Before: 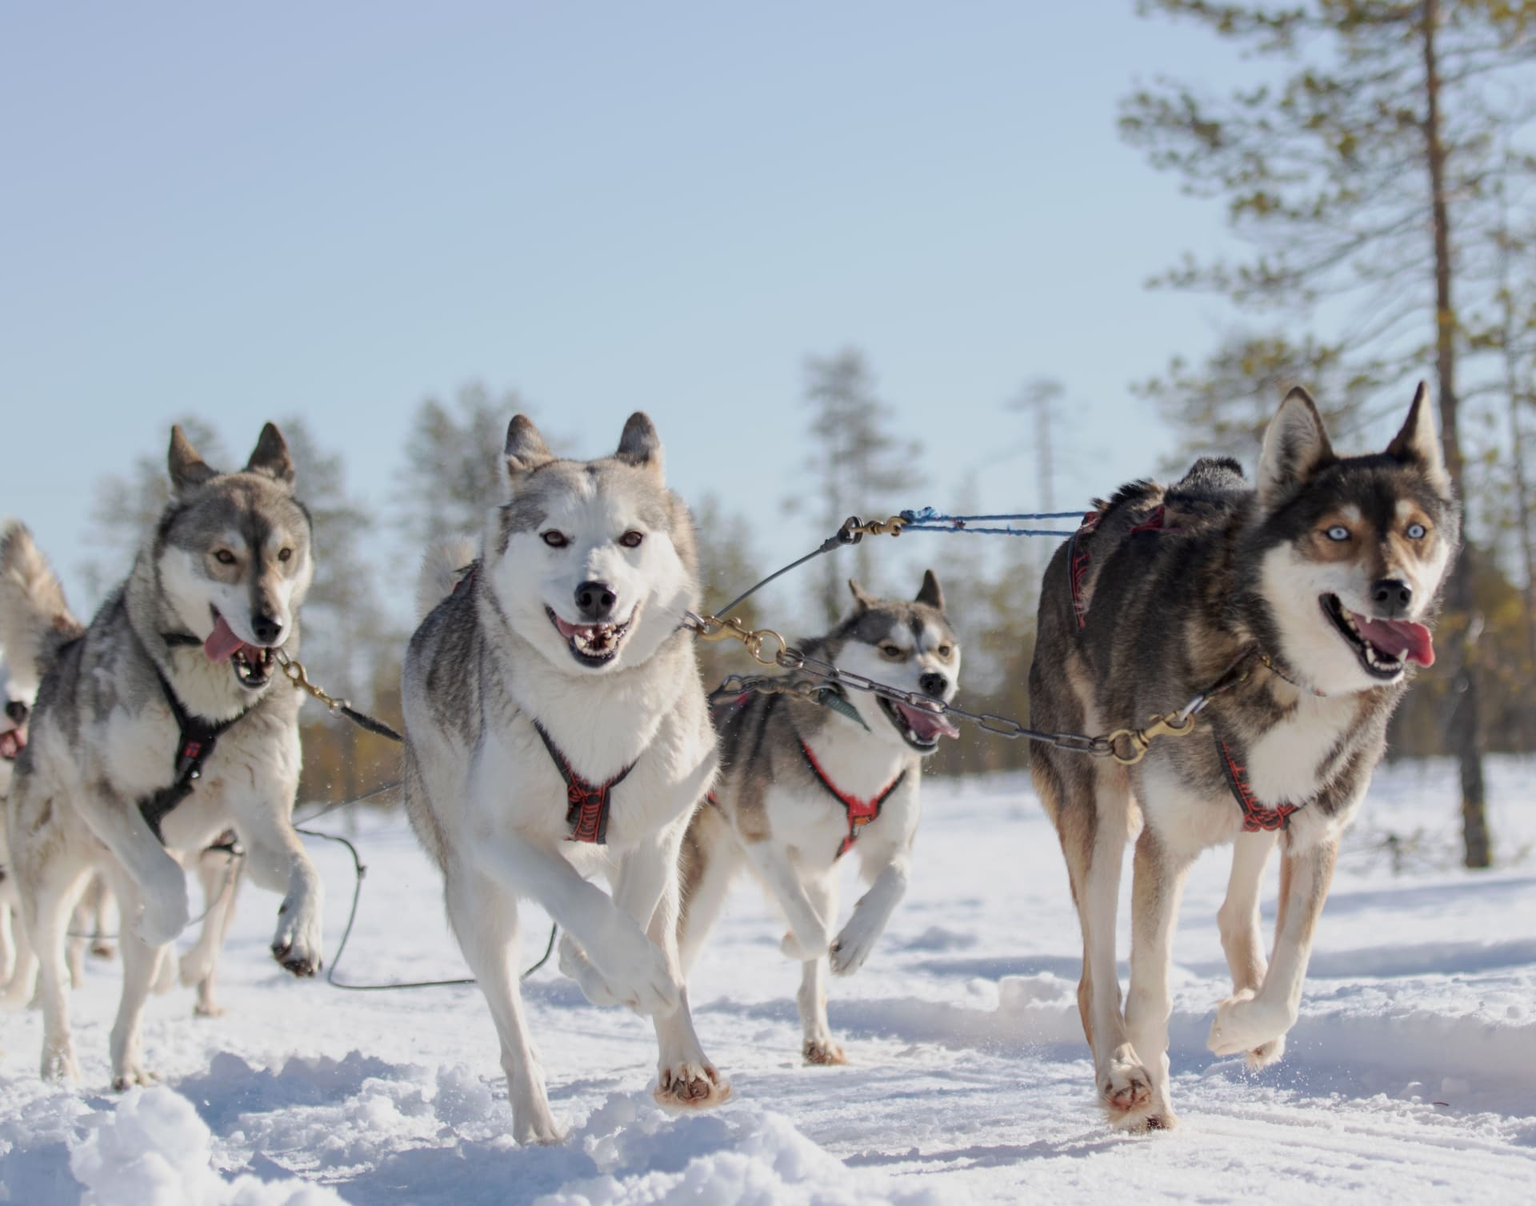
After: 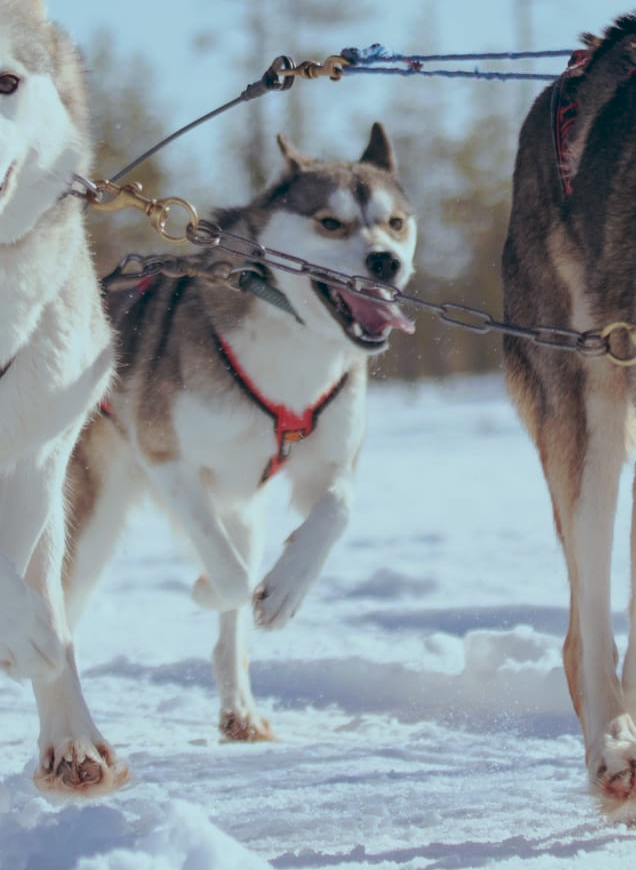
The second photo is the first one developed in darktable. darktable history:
exposure: exposure -0.157 EV, compensate highlight preservation false
color balance: lift [1.003, 0.993, 1.001, 1.007], gamma [1.018, 1.072, 0.959, 0.928], gain [0.974, 0.873, 1.031, 1.127]
crop: left 40.878%, top 39.176%, right 25.993%, bottom 3.081%
